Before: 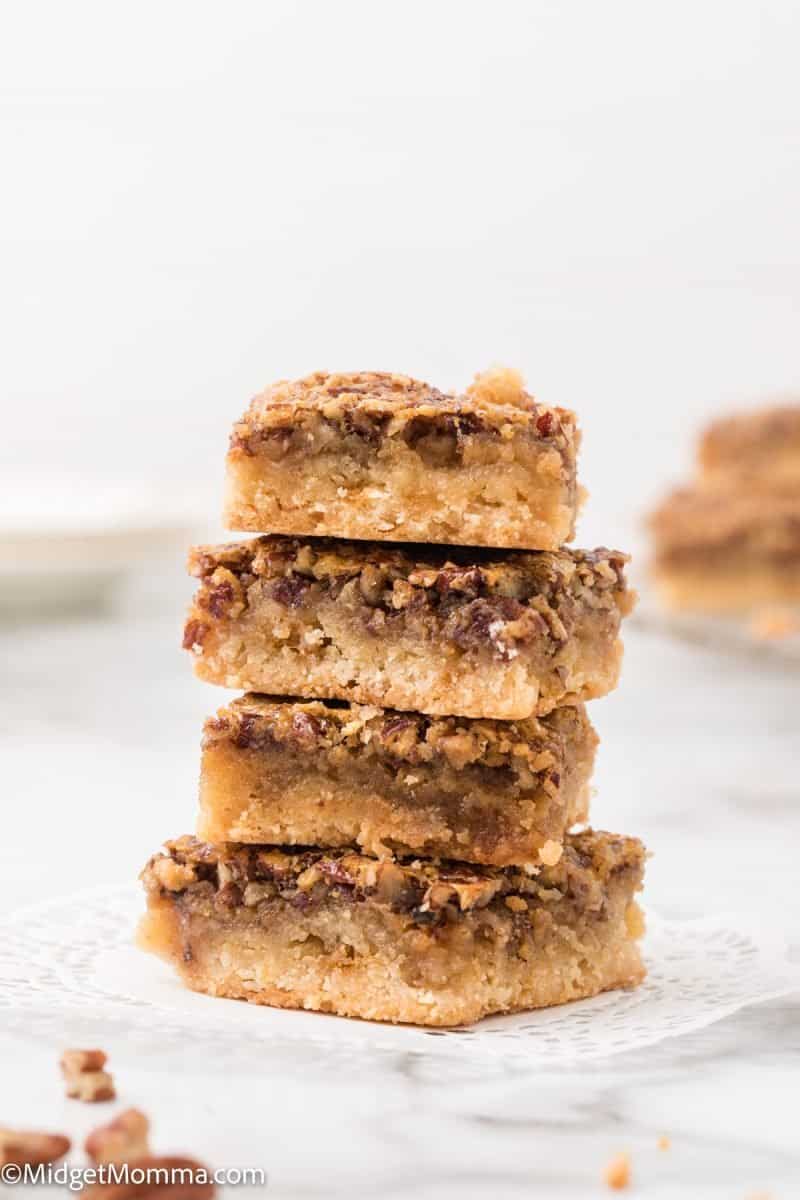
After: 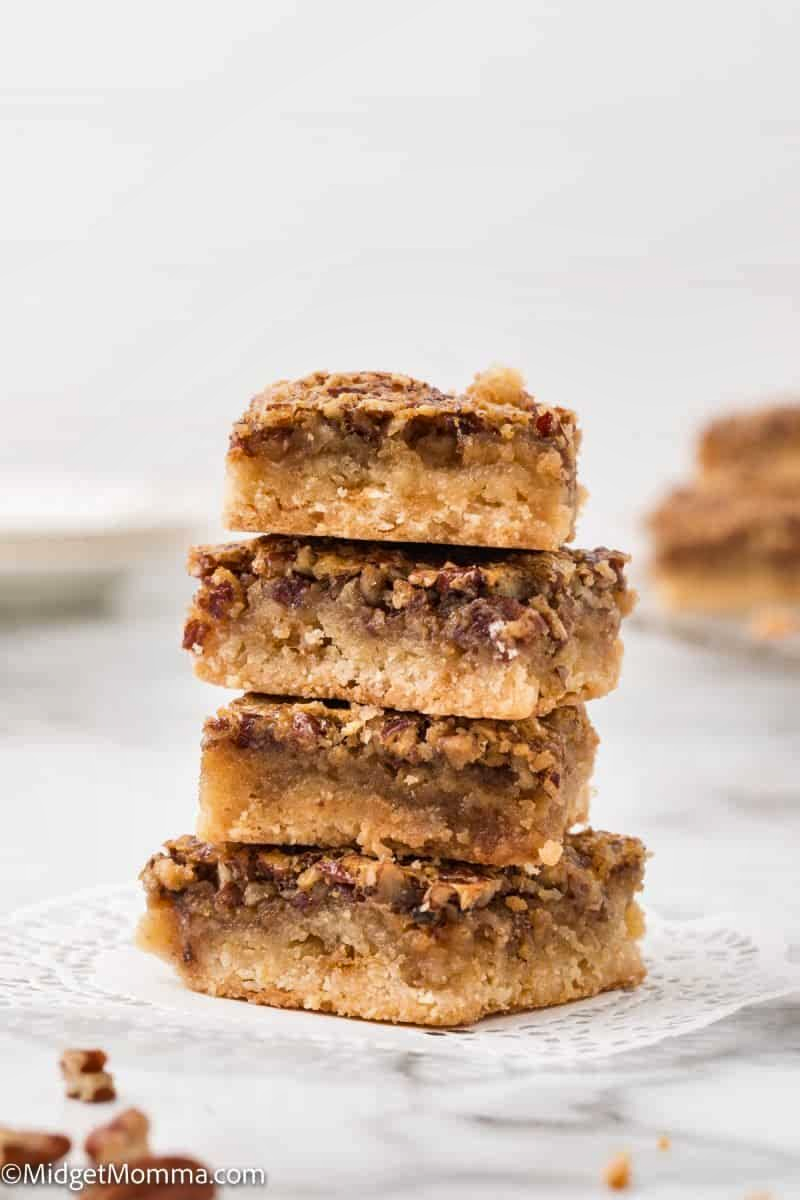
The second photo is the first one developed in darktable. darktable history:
shadows and highlights: soften with gaussian
